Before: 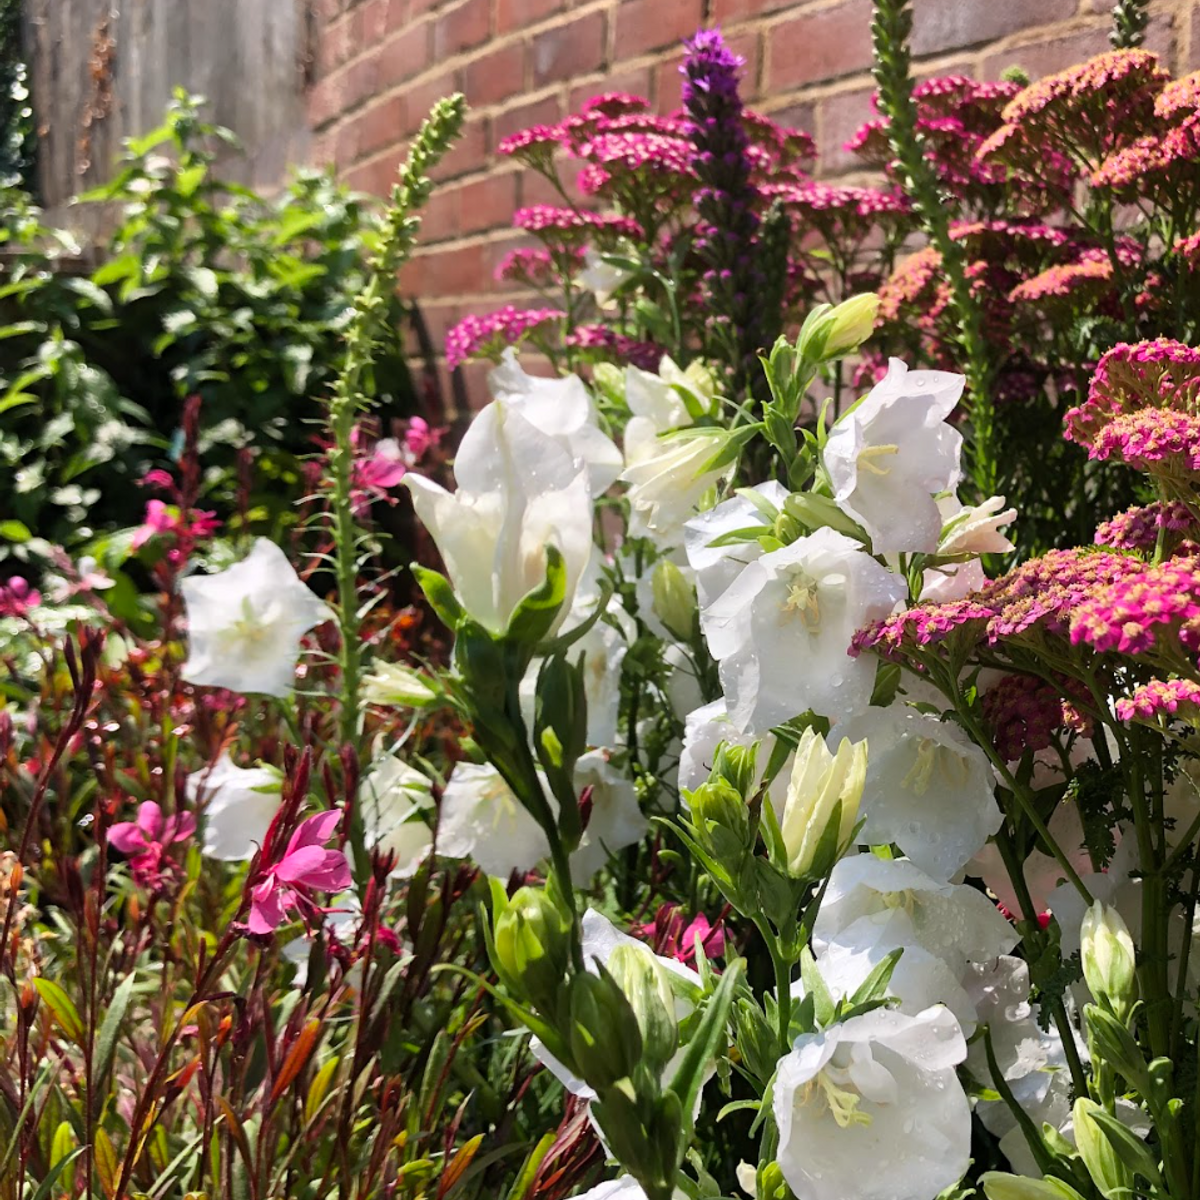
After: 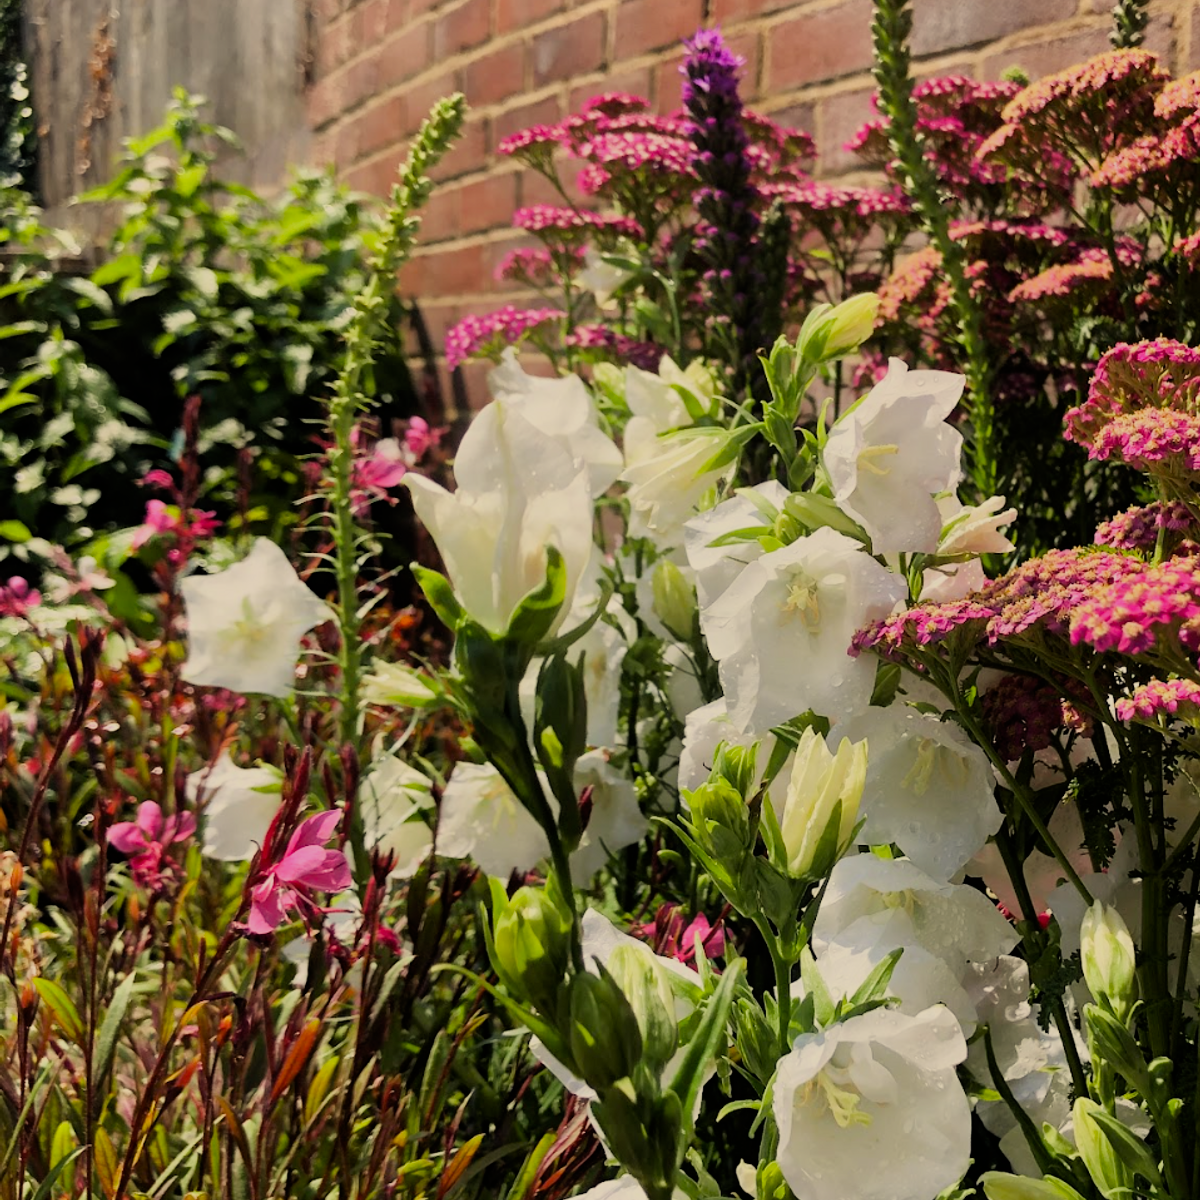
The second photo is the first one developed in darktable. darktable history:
filmic rgb: black relative exposure -7.65 EV, white relative exposure 4.56 EV, hardness 3.61
color correction: highlights a* 1.33, highlights b* 17.66
